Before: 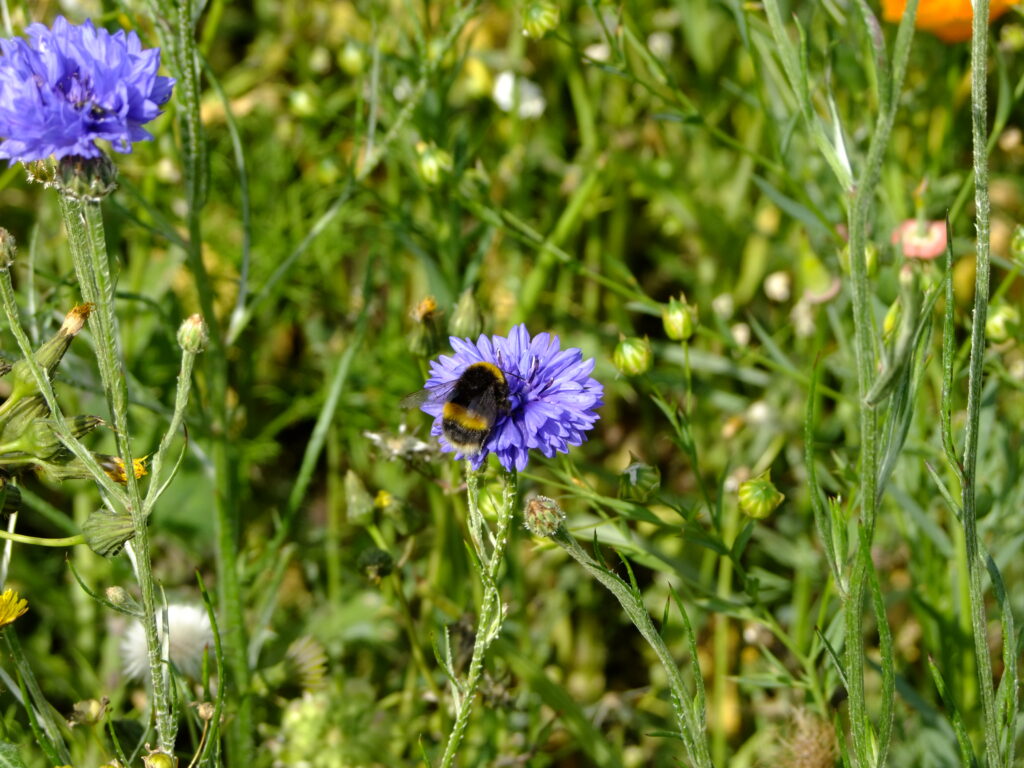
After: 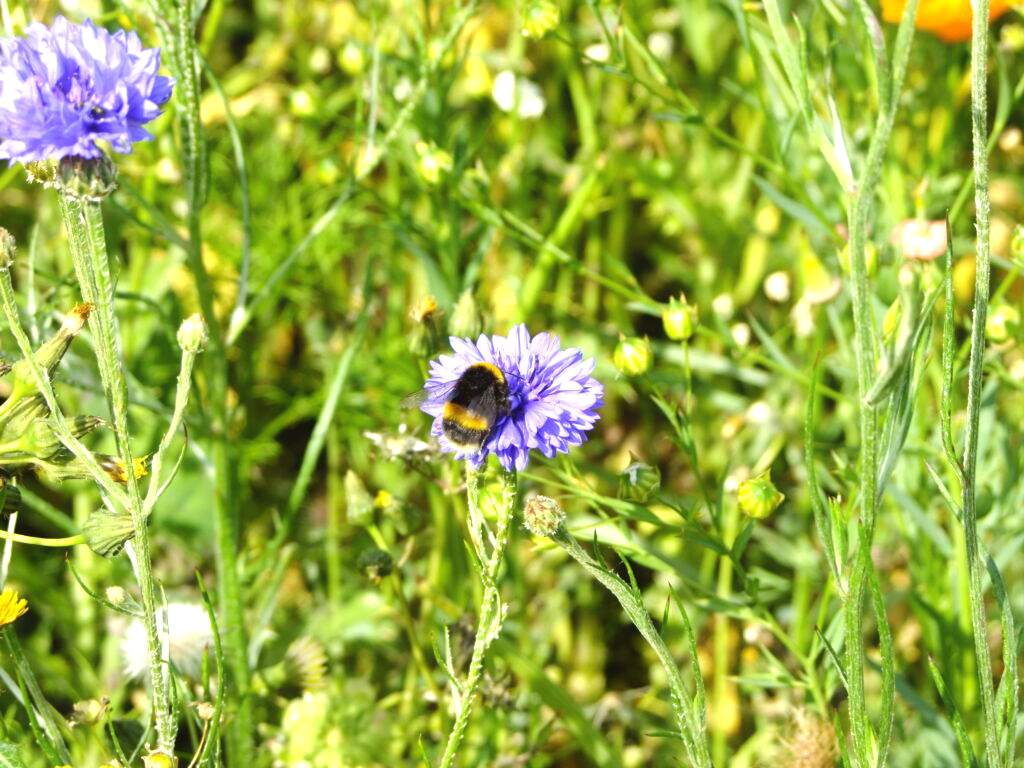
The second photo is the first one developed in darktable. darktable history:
exposure: black level correction 0, exposure 1.2 EV, compensate exposure bias true, compensate highlight preservation false
contrast equalizer: octaves 7, y [[0.6 ×6], [0.55 ×6], [0 ×6], [0 ×6], [0 ×6]], mix -0.3
